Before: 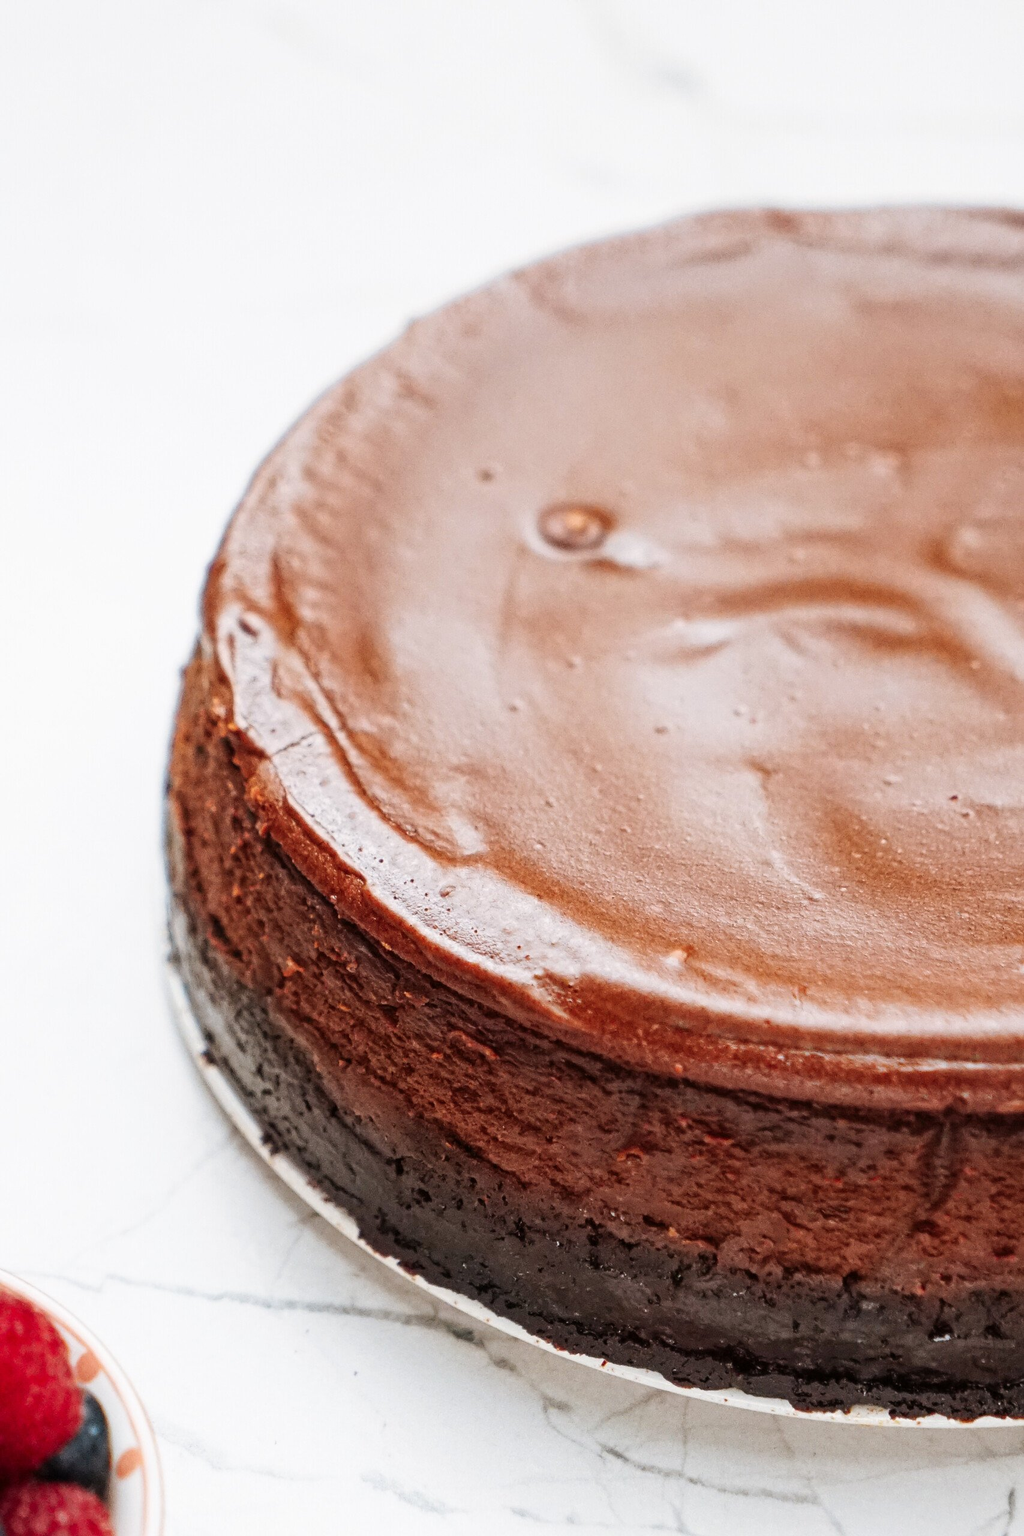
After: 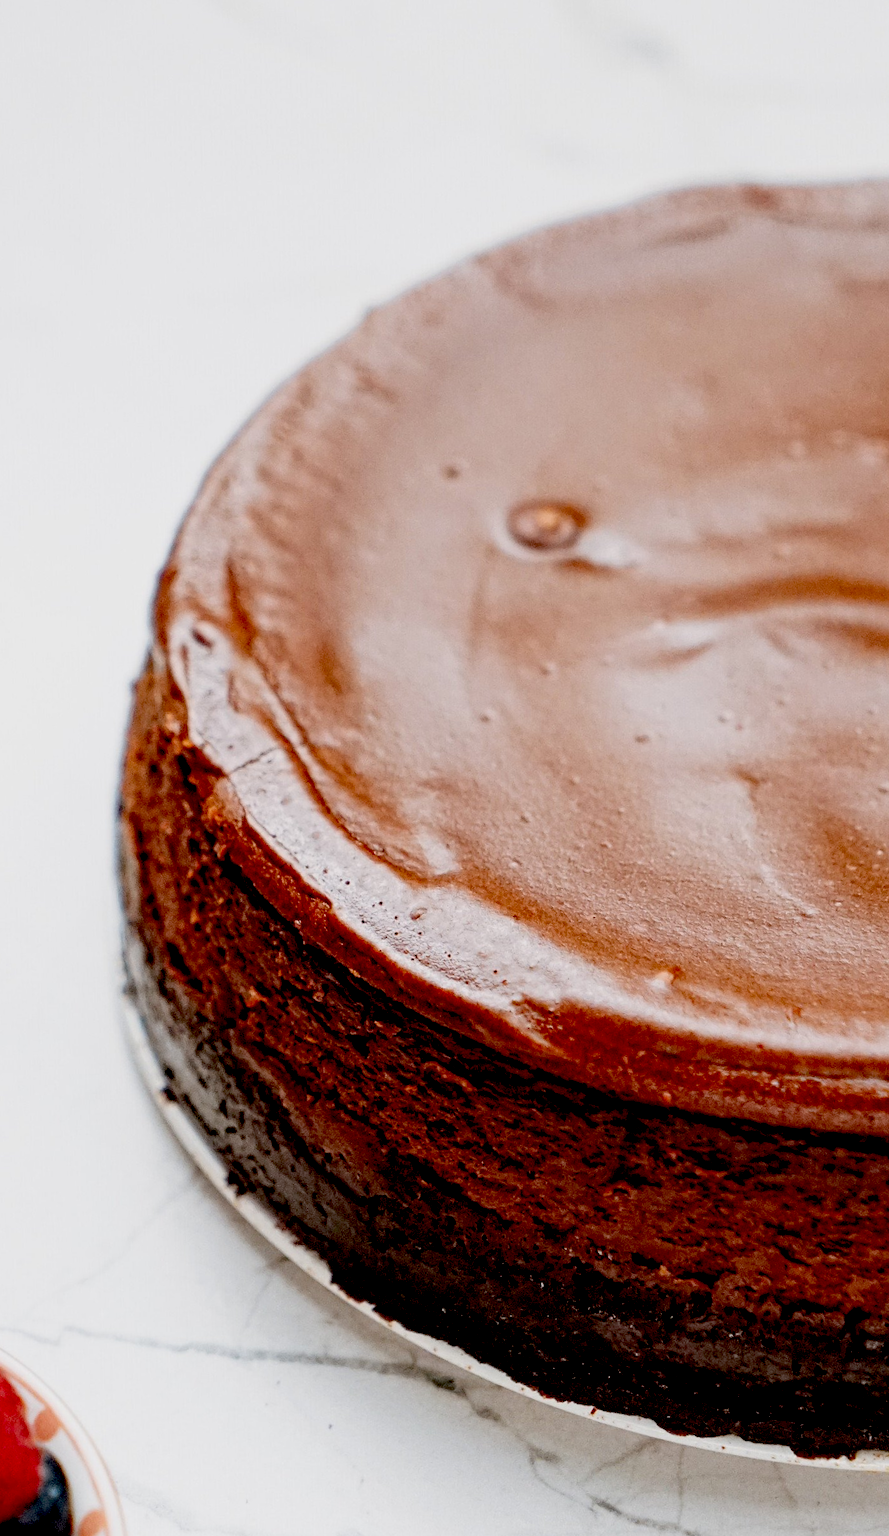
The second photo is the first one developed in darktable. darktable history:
exposure: black level correction 0.045, exposure -0.234 EV, compensate highlight preservation false
crop and rotate: angle 1.04°, left 4.231%, top 0.715%, right 11.553%, bottom 2.368%
